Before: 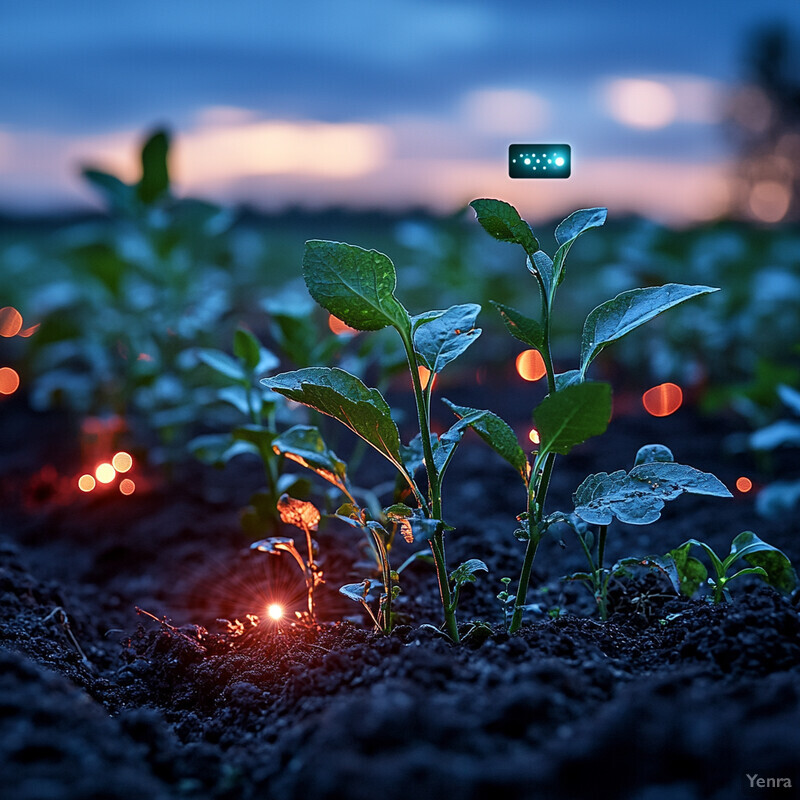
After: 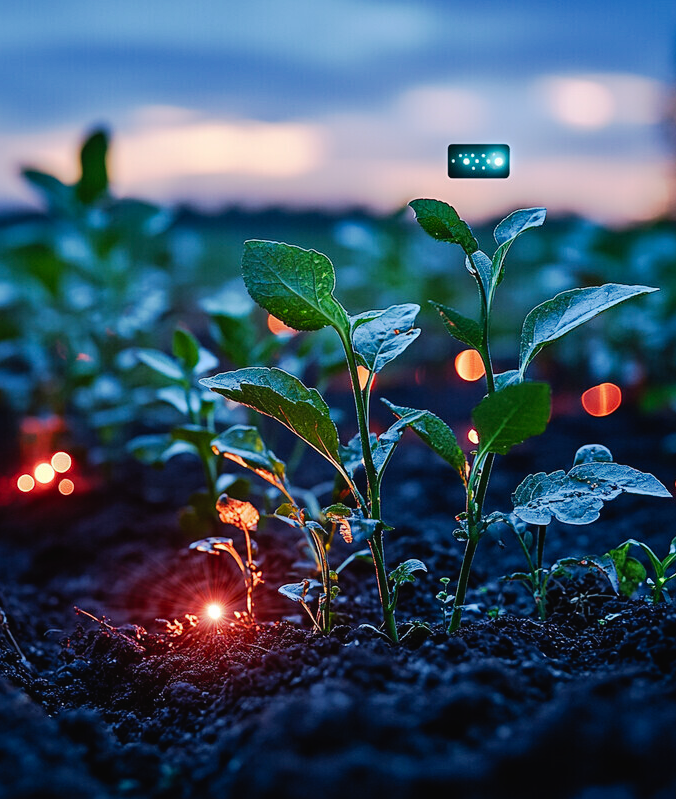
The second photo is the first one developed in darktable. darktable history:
crop: left 7.626%, right 7.813%
tone curve: curves: ch0 [(0, 0.019) (0.066, 0.054) (0.184, 0.184) (0.369, 0.417) (0.501, 0.586) (0.617, 0.71) (0.743, 0.787) (0.997, 0.997)]; ch1 [(0, 0) (0.187, 0.156) (0.388, 0.372) (0.437, 0.428) (0.474, 0.472) (0.499, 0.5) (0.521, 0.514) (0.548, 0.567) (0.6, 0.629) (0.82, 0.831) (1, 1)]; ch2 [(0, 0) (0.234, 0.227) (0.352, 0.372) (0.459, 0.484) (0.5, 0.505) (0.518, 0.516) (0.529, 0.541) (0.56, 0.594) (0.607, 0.644) (0.74, 0.771) (0.858, 0.873) (0.999, 0.994)], preserve colors none
